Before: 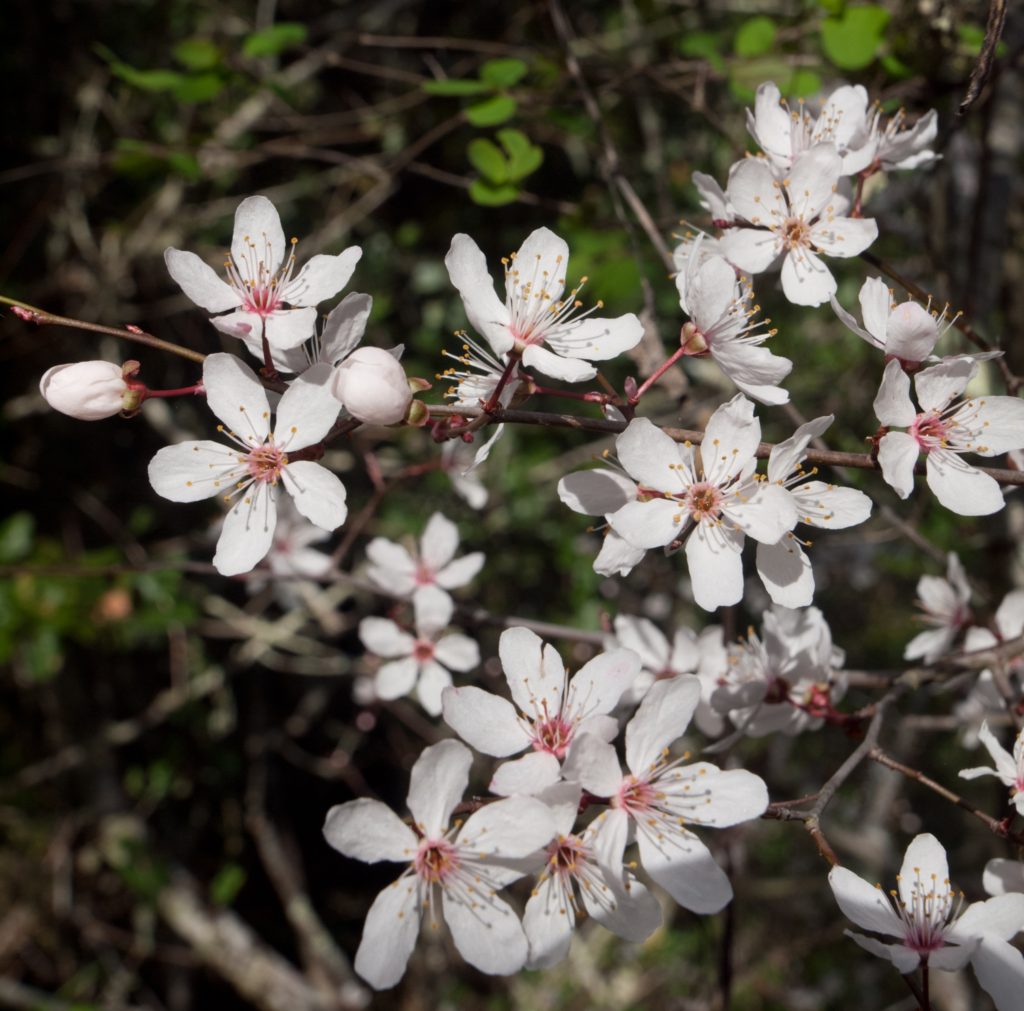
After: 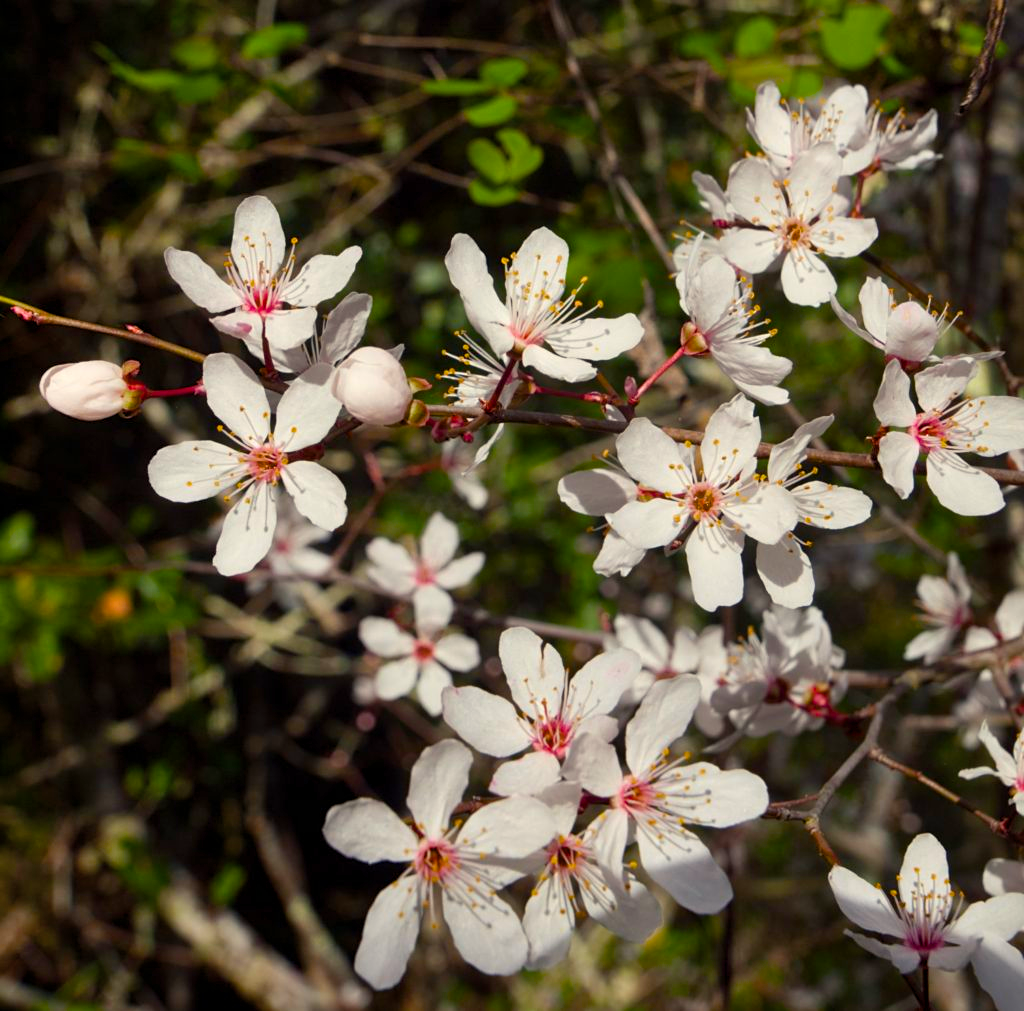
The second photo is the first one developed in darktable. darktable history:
color balance rgb: power › hue 210.28°, highlights gain › luminance 5.568%, highlights gain › chroma 2.498%, highlights gain › hue 88.21°, linear chroma grading › global chroma 15.656%, perceptual saturation grading › global saturation 36.618%, perceptual saturation grading › shadows 35.52%, global vibrance 3.085%
shadows and highlights: shadows 30.67, highlights -62.8, soften with gaussian
sharpen: amount 0.205
